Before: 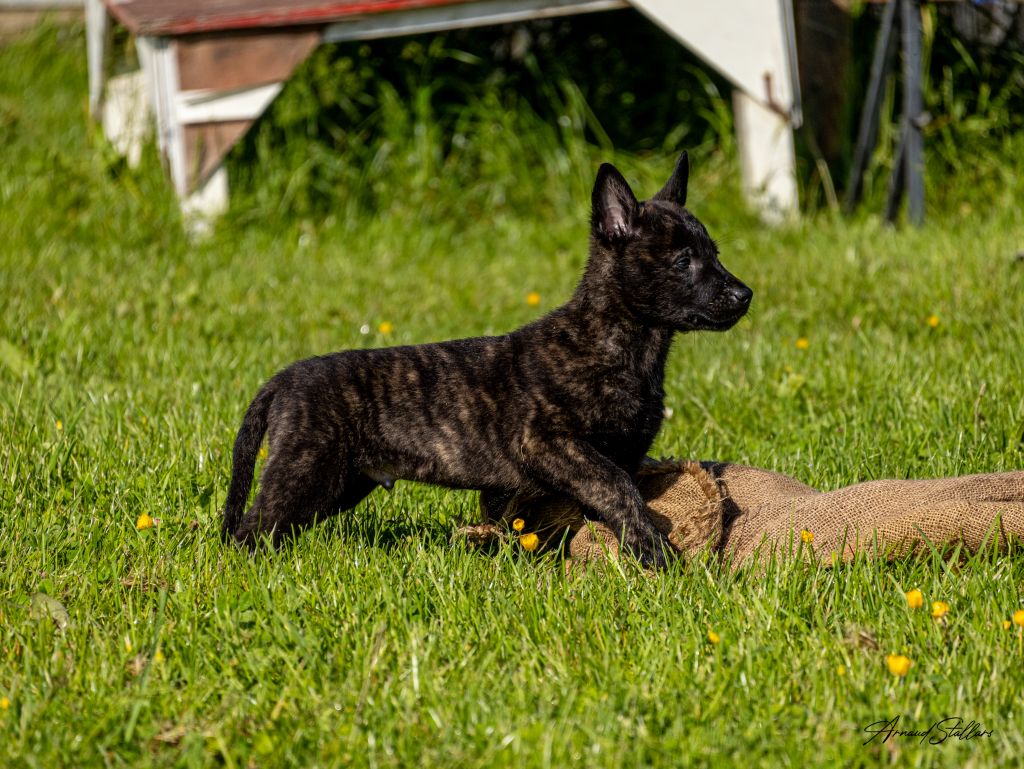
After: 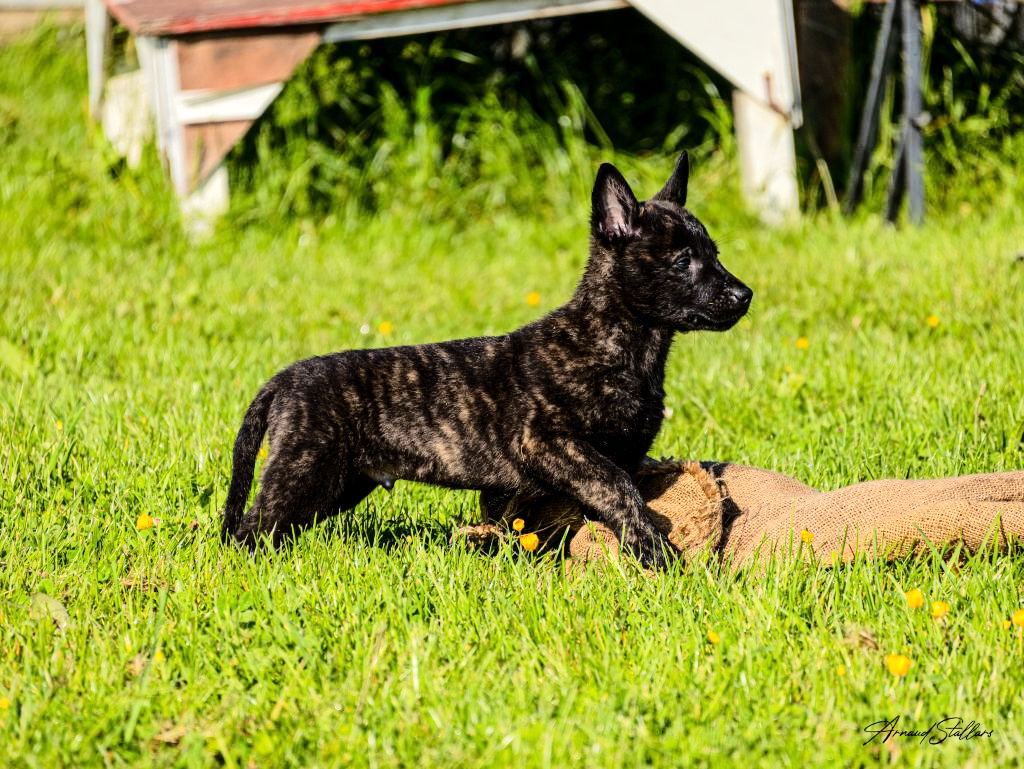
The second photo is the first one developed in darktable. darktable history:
tone equalizer: -7 EV 0.147 EV, -6 EV 0.59 EV, -5 EV 1.19 EV, -4 EV 1.34 EV, -3 EV 1.15 EV, -2 EV 0.6 EV, -1 EV 0.147 EV, edges refinement/feathering 500, mask exposure compensation -1.57 EV, preserve details no
